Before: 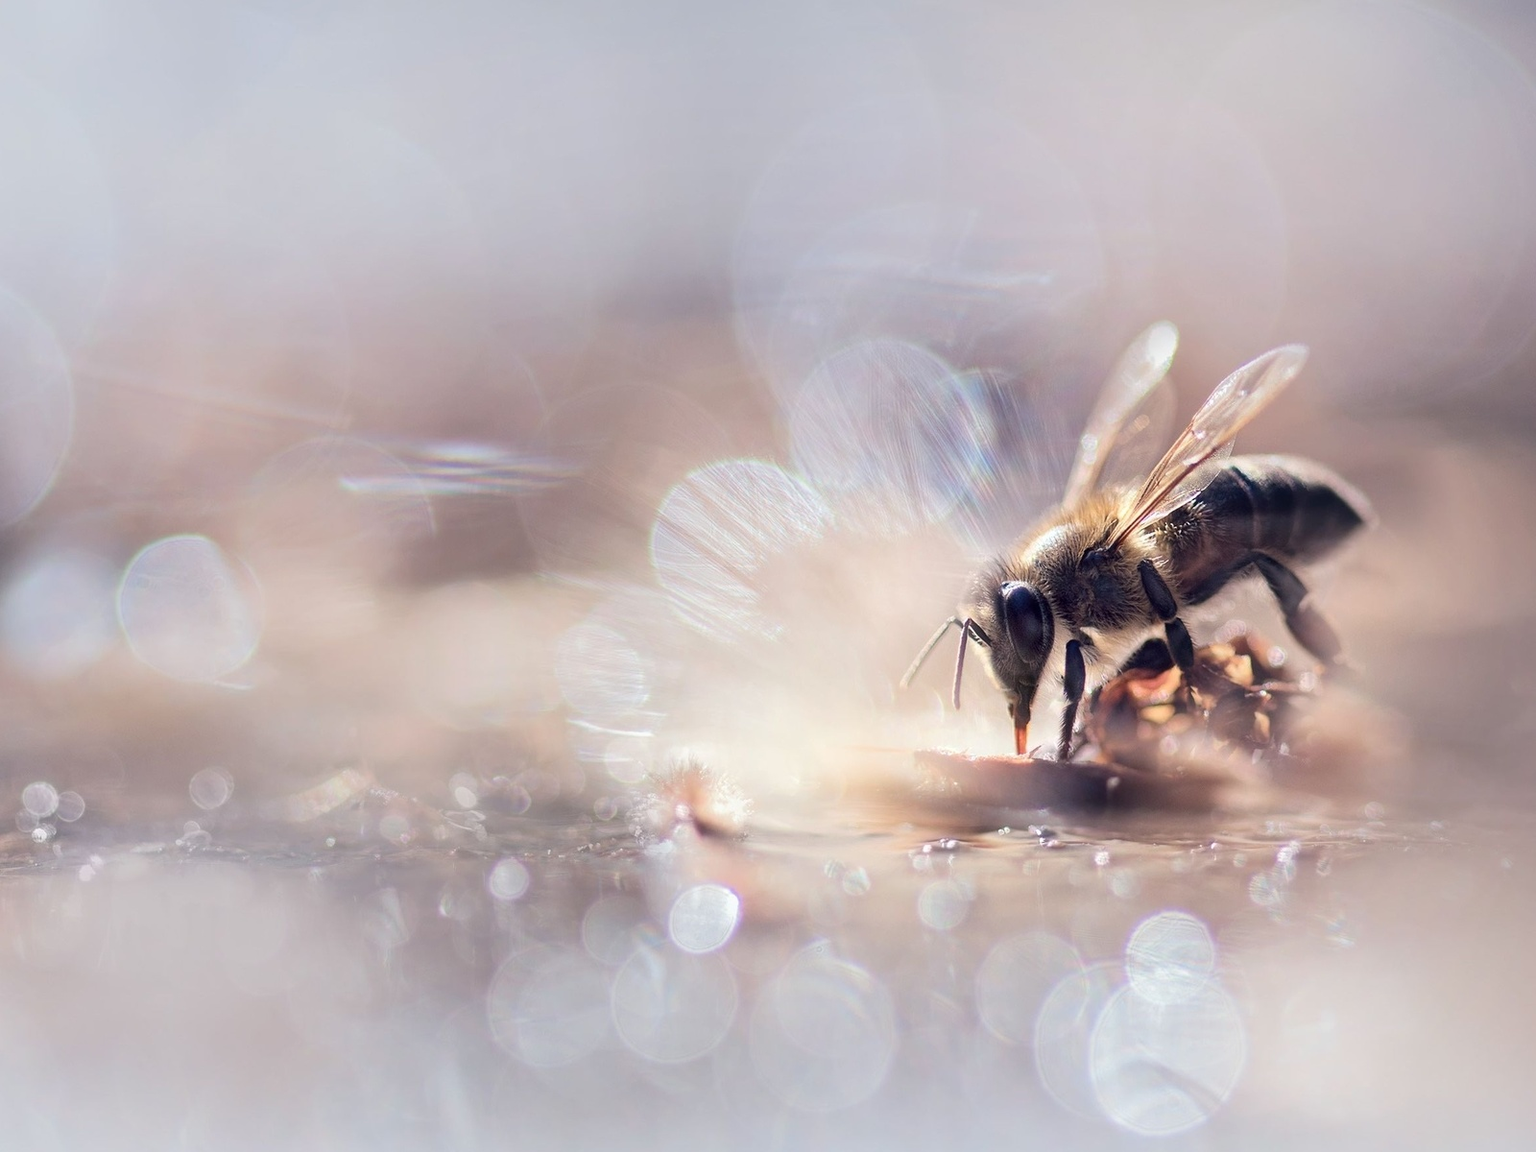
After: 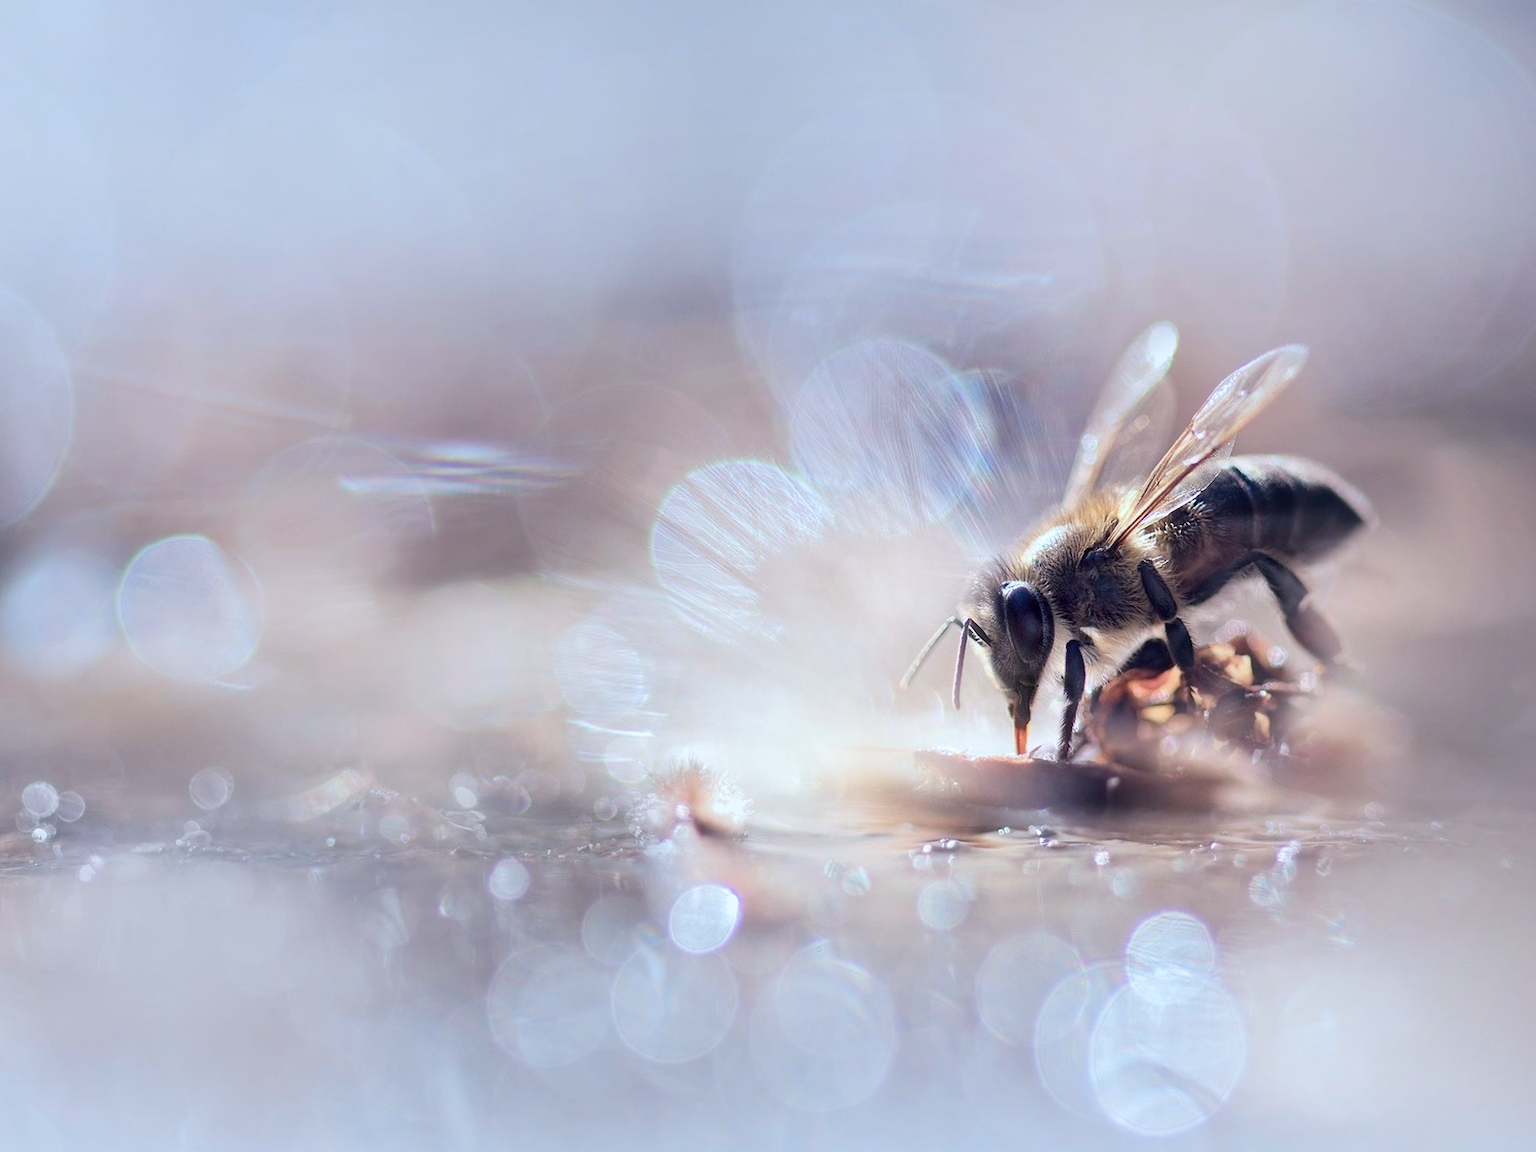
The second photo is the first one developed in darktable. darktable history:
color calibration: gray › normalize channels true, illuminant custom, x 0.368, y 0.373, temperature 4337.8 K, gamut compression 0.011
